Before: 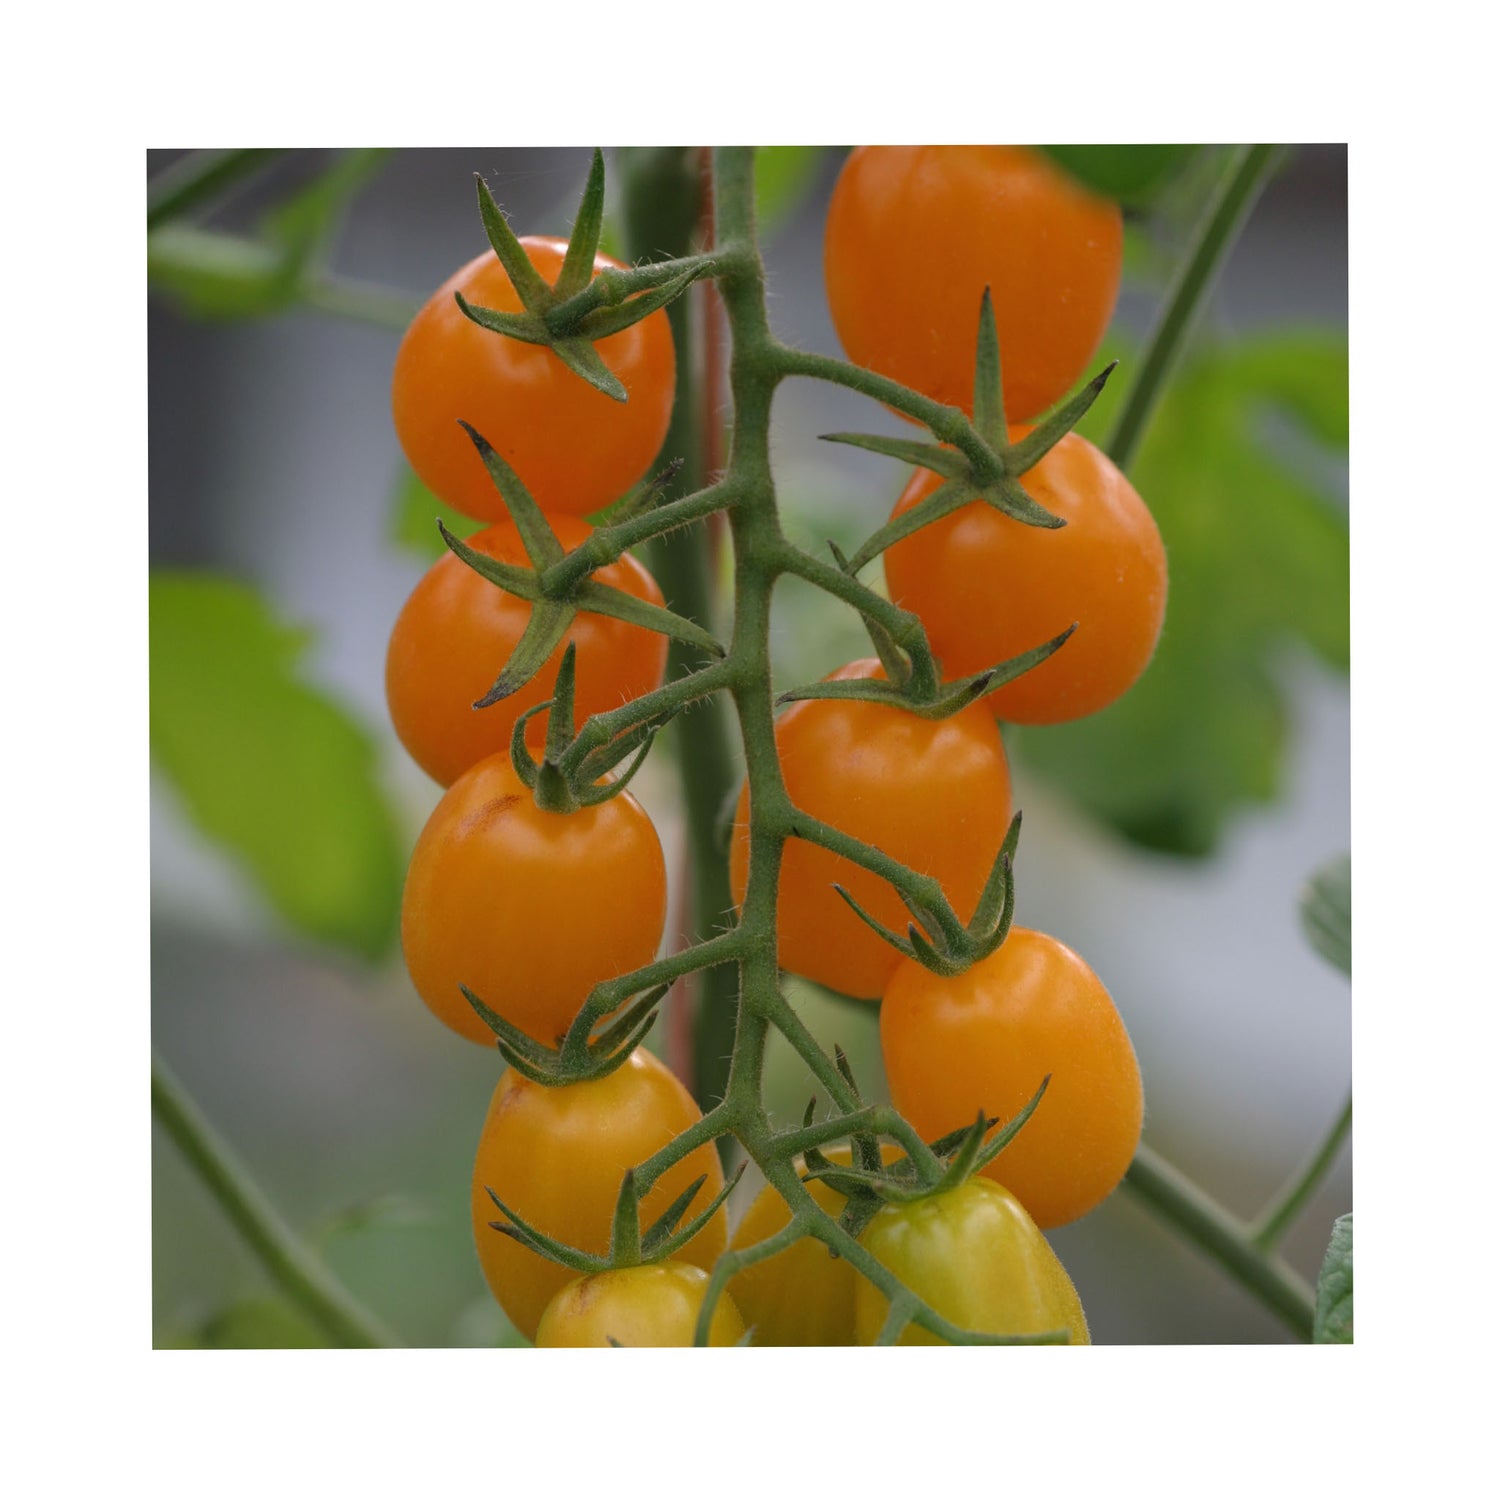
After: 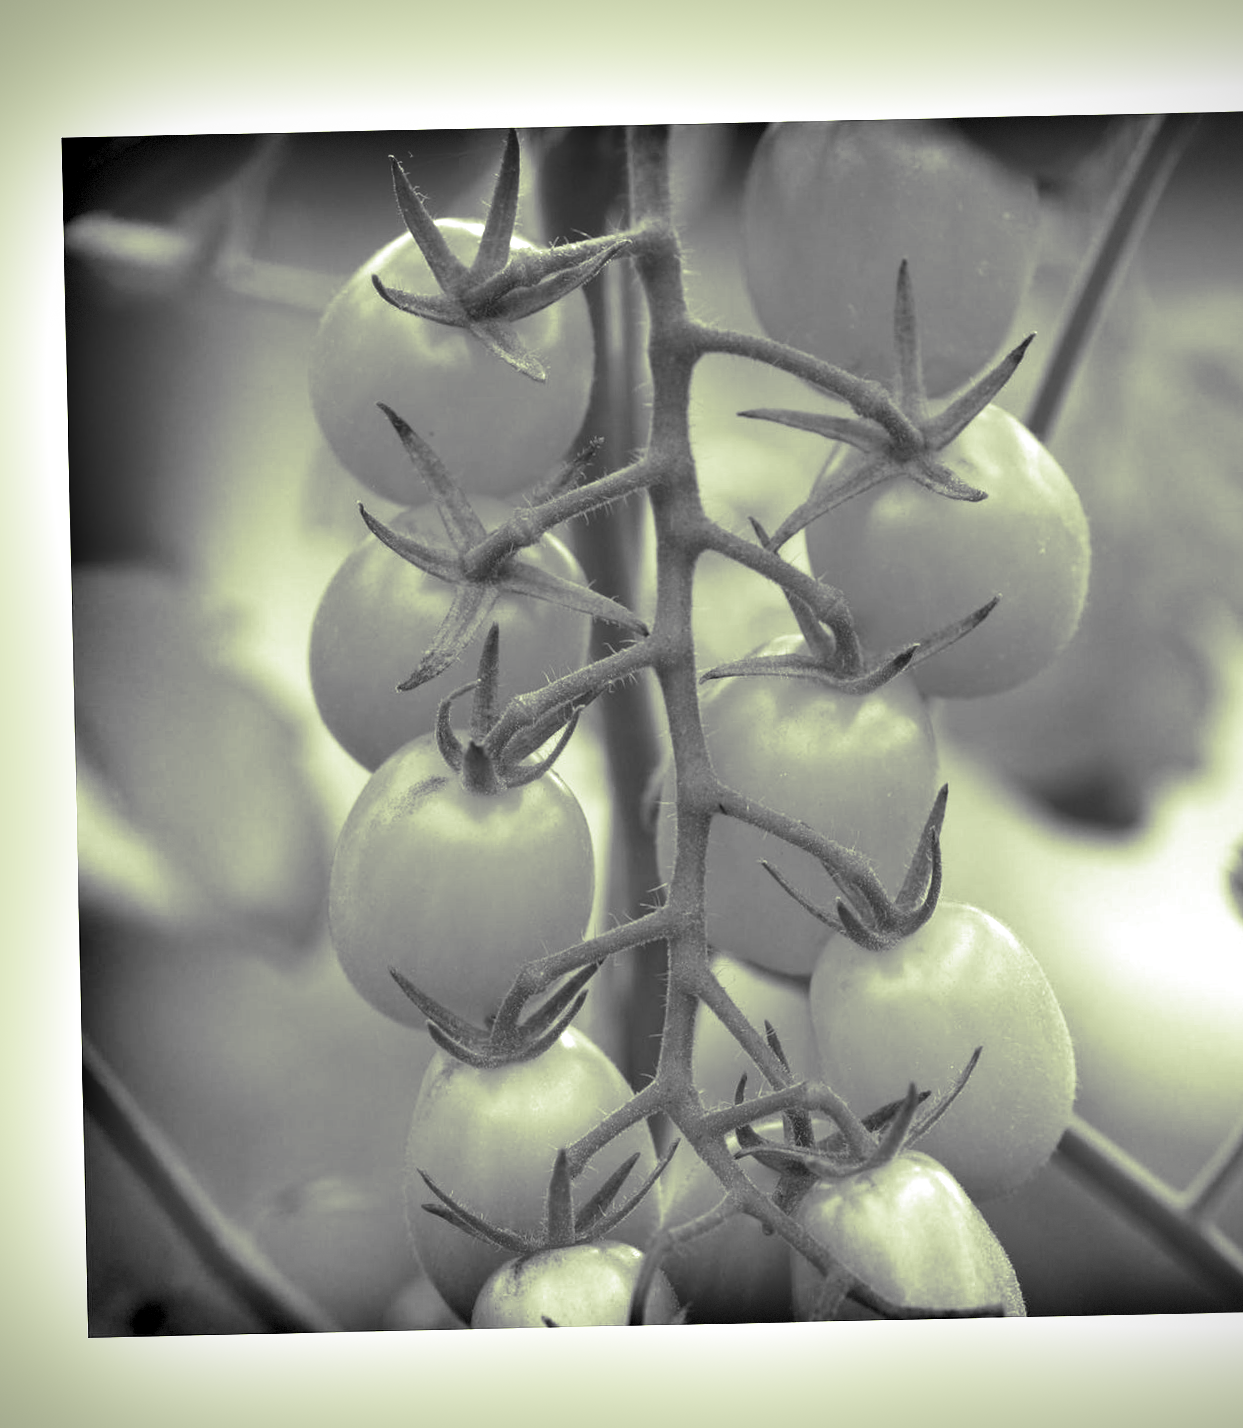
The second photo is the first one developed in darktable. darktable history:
crop and rotate: angle 1°, left 4.281%, top 0.642%, right 11.383%, bottom 2.486%
color zones: curves: ch0 [(0.068, 0.464) (0.25, 0.5) (0.48, 0.508) (0.75, 0.536) (0.886, 0.476) (0.967, 0.456)]; ch1 [(0.066, 0.456) (0.25, 0.5) (0.616, 0.508) (0.746, 0.56) (0.934, 0.444)]
split-toning: shadows › hue 290.82°, shadows › saturation 0.34, highlights › saturation 0.38, balance 0, compress 50%
exposure: black level correction 0.001, exposure 1.116 EV, compensate highlight preservation false
shadows and highlights: soften with gaussian
monochrome: a 32, b 64, size 2.3, highlights 1
vignetting: fall-off start 100%, fall-off radius 71%, brightness -0.434, saturation -0.2, width/height ratio 1.178, dithering 8-bit output, unbound false
